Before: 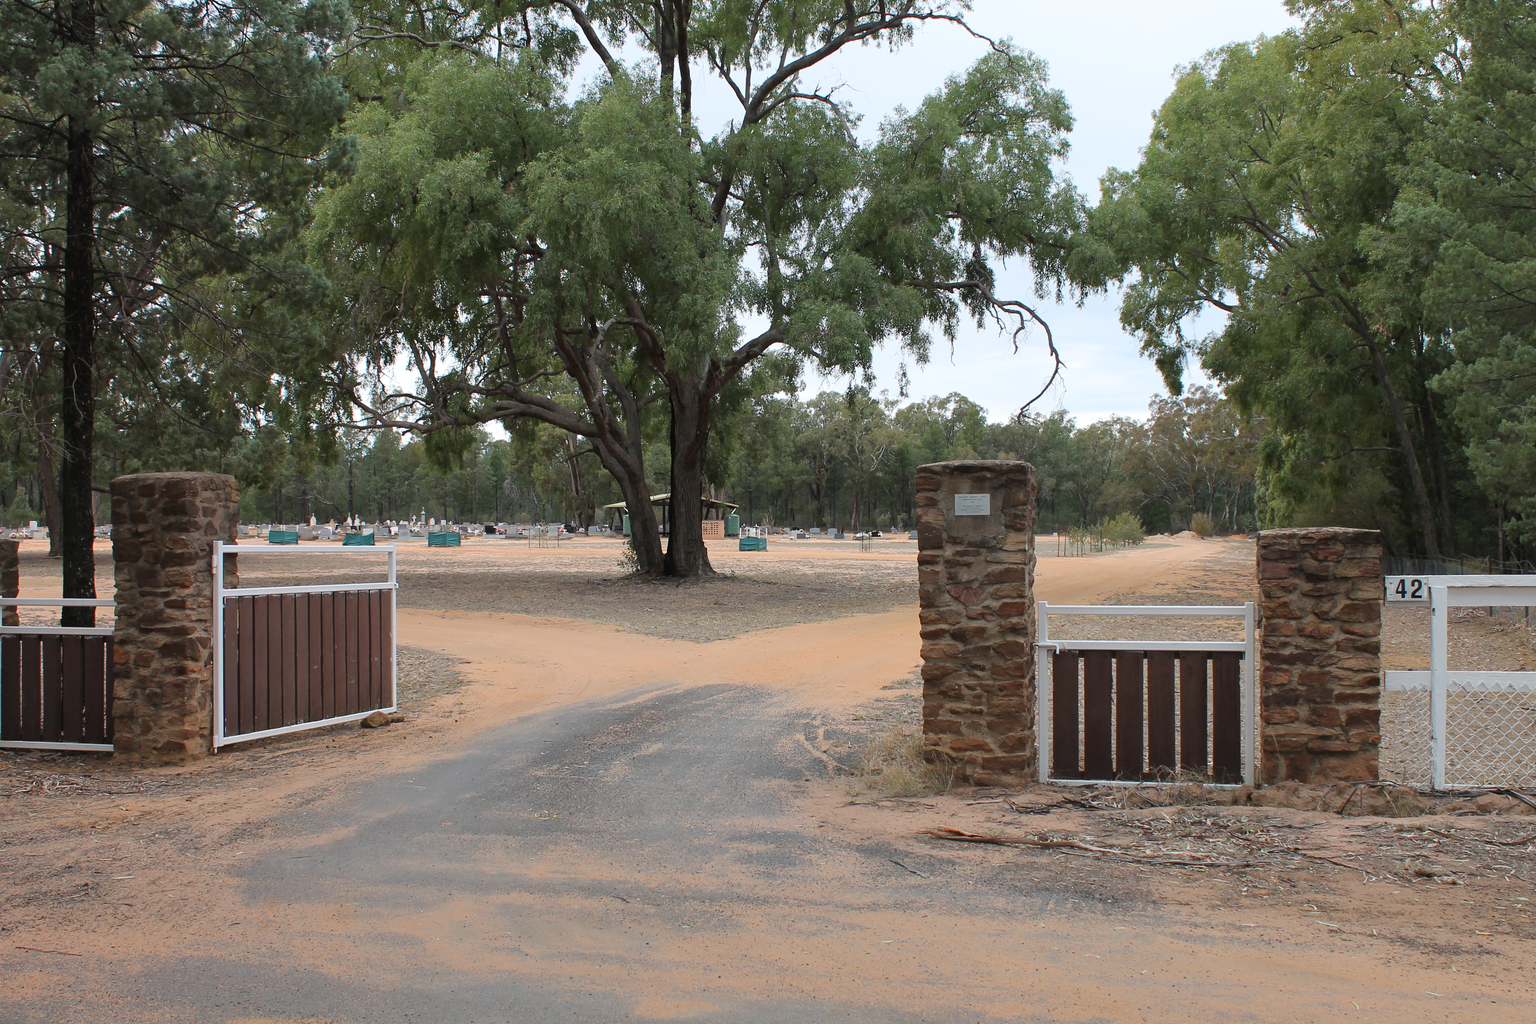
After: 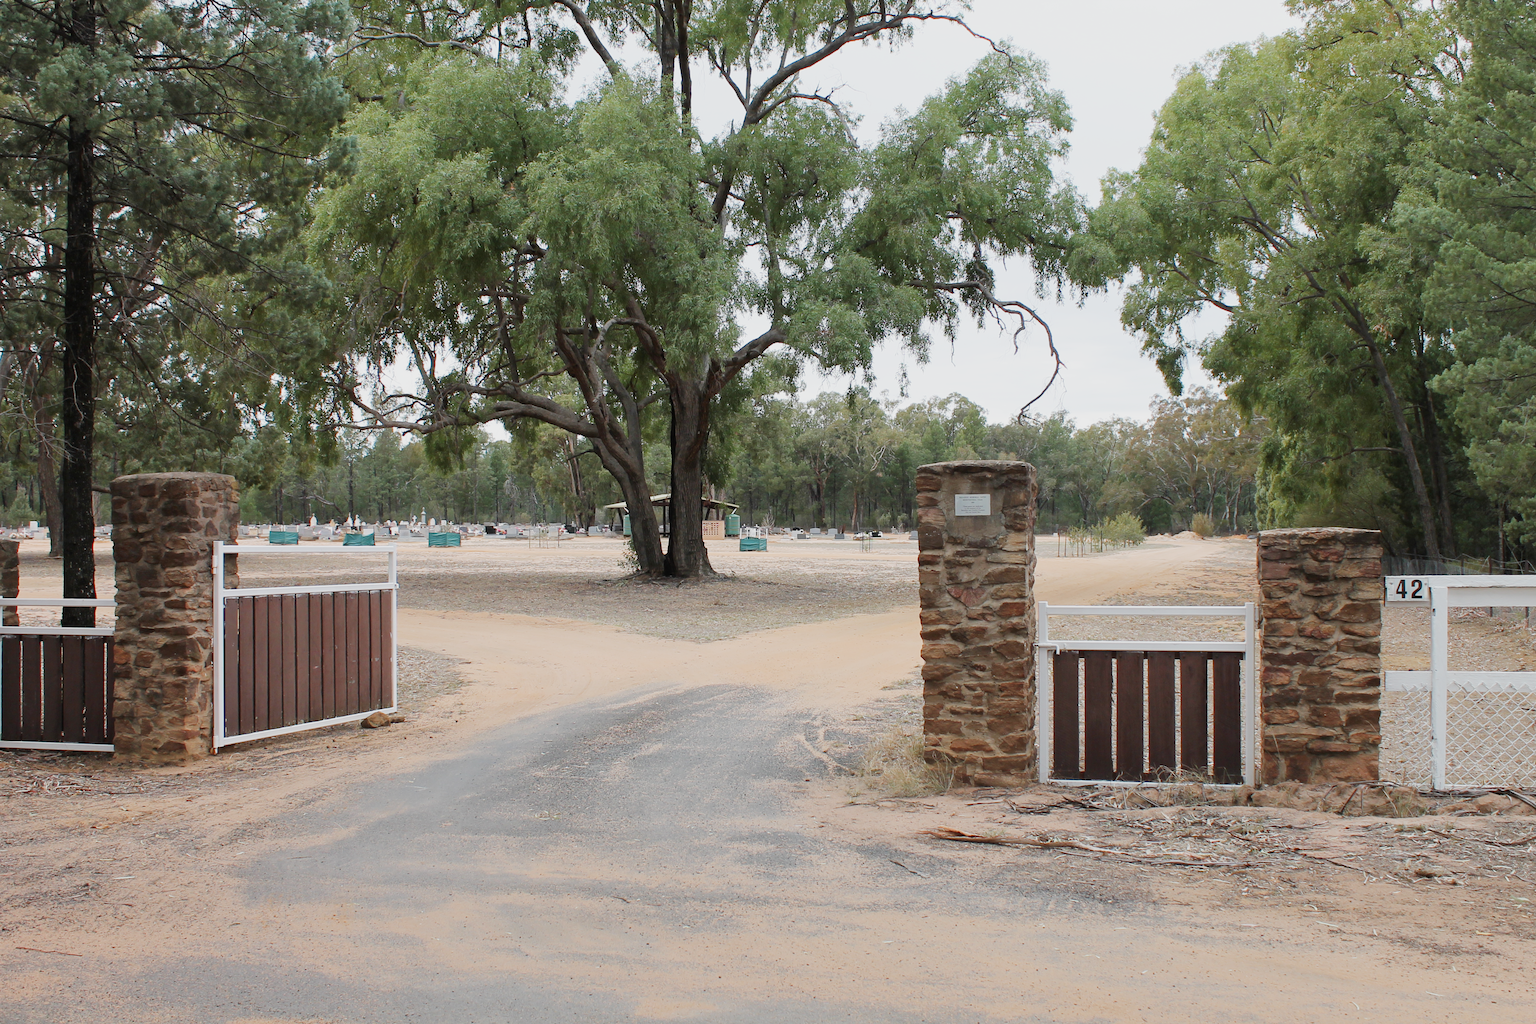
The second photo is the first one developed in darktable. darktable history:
filmic rgb: black relative exposure -16 EV, white relative exposure 4.91 EV, hardness 6.21, preserve chrominance no, color science v3 (2019), use custom middle-gray values true
exposure: black level correction 0, exposure 0.697 EV, compensate highlight preservation false
